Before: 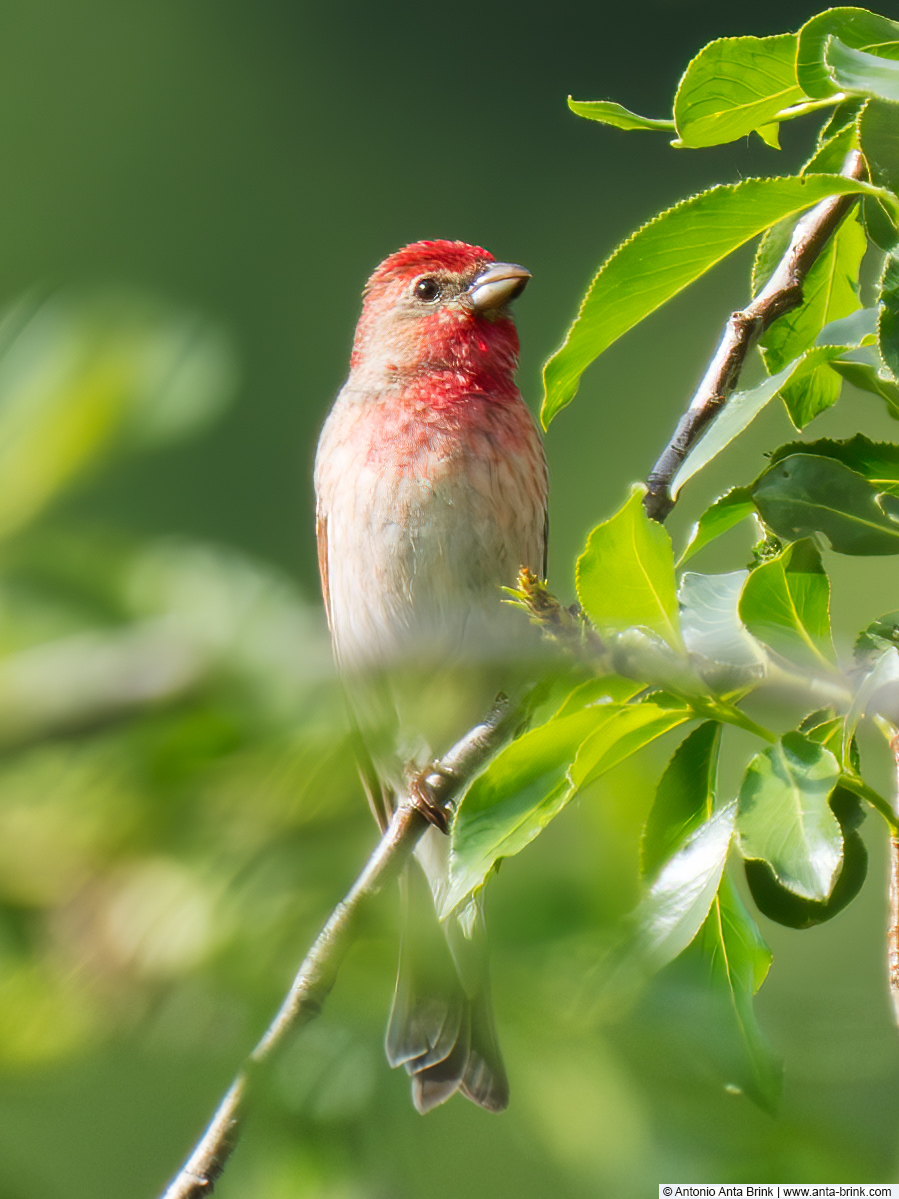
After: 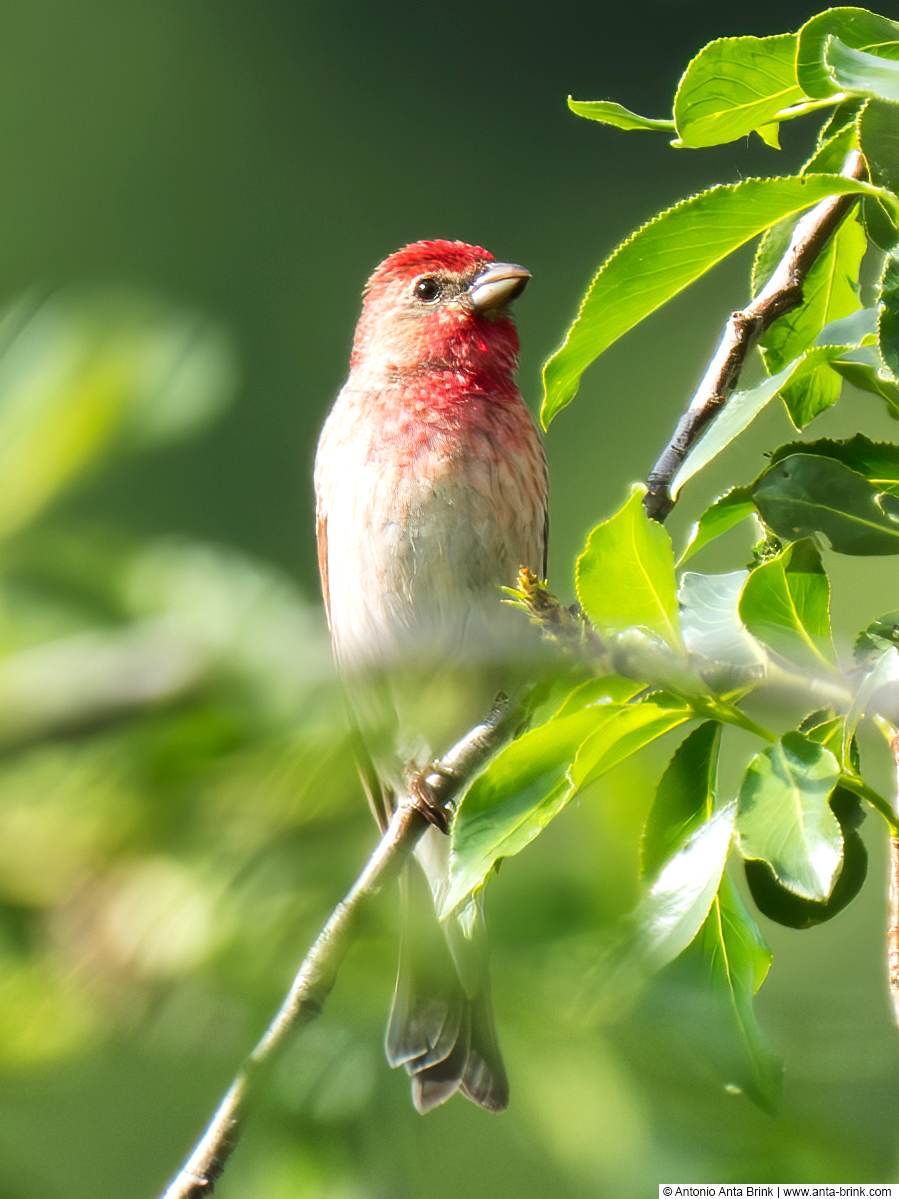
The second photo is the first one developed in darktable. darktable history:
tone equalizer: -8 EV -0.38 EV, -7 EV -0.401 EV, -6 EV -0.304 EV, -5 EV -0.183 EV, -3 EV 0.222 EV, -2 EV 0.328 EV, -1 EV 0.383 EV, +0 EV 0.397 EV, edges refinement/feathering 500, mask exposure compensation -1.57 EV, preserve details no
